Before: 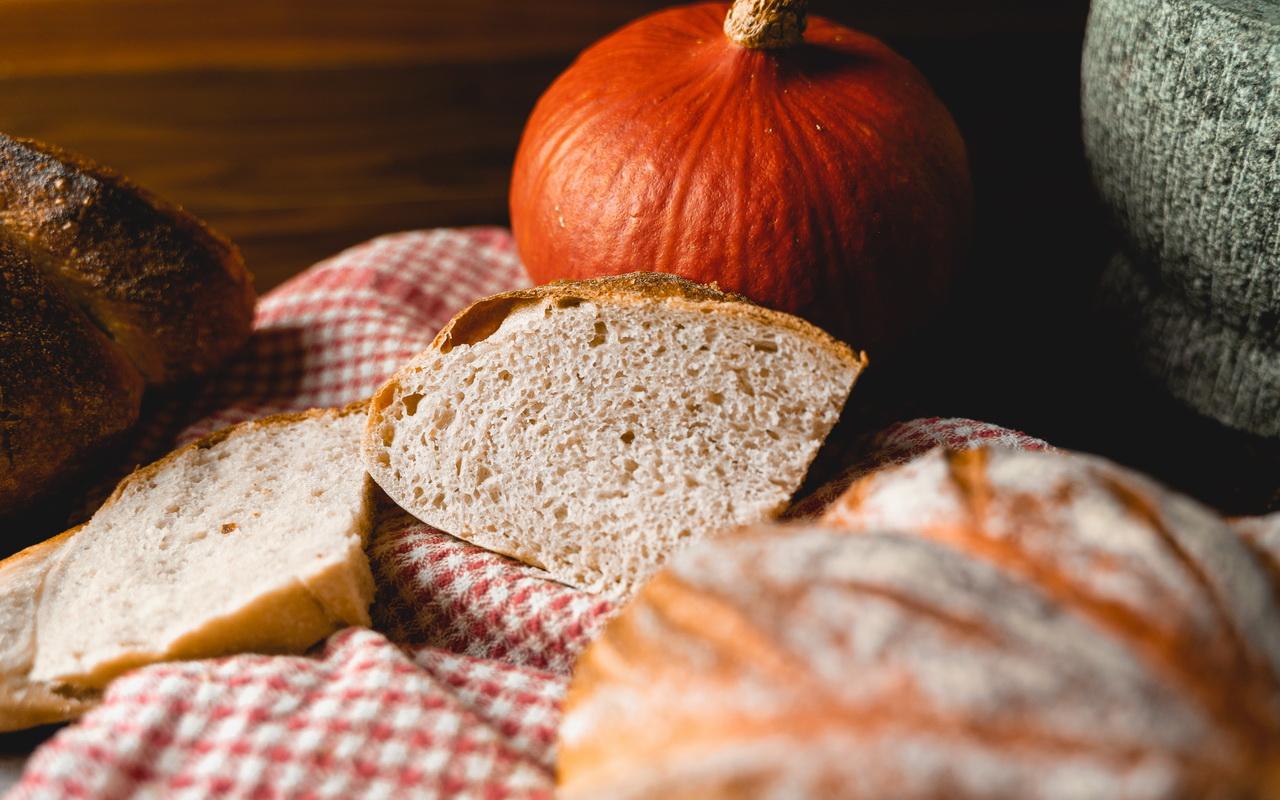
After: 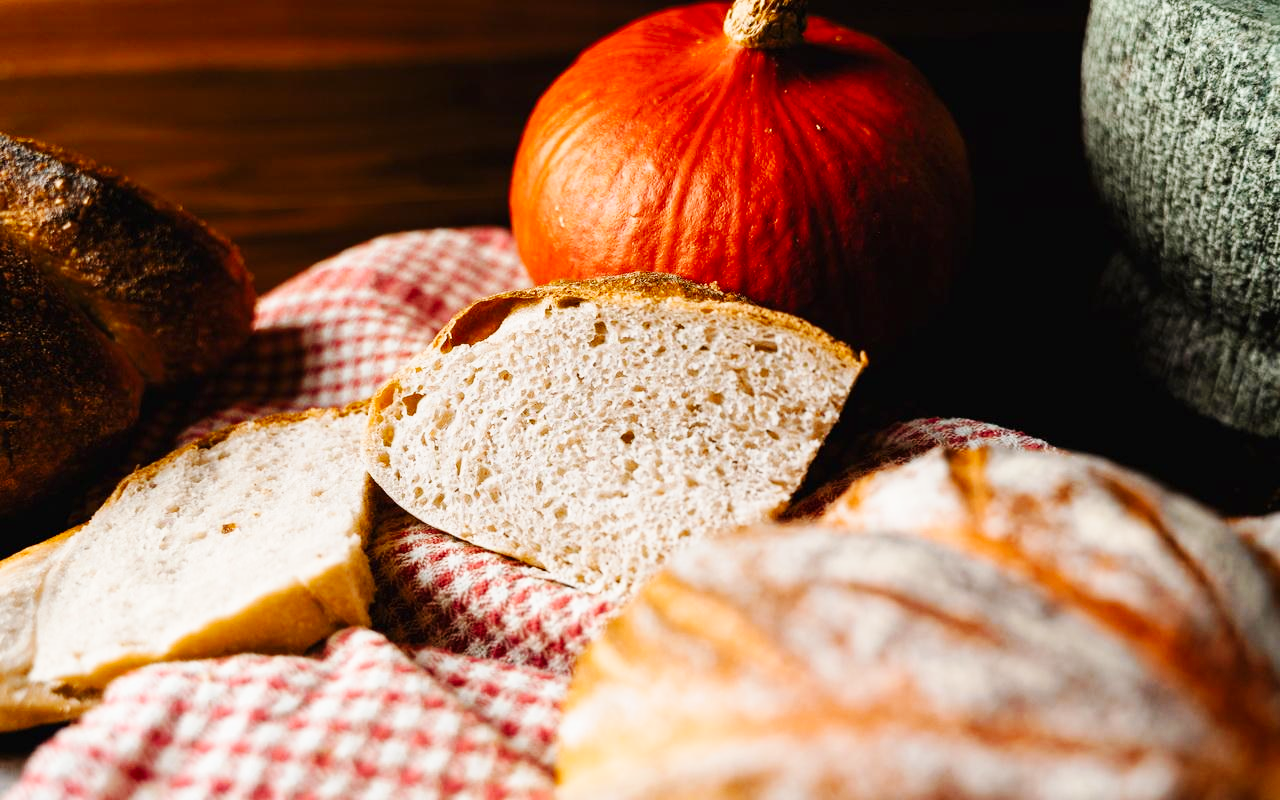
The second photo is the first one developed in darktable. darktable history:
exposure: black level correction 0.005, exposure 0.014 EV, compensate highlight preservation false
base curve: curves: ch0 [(0, 0) (0.032, 0.025) (0.121, 0.166) (0.206, 0.329) (0.605, 0.79) (1, 1)], preserve colors none
